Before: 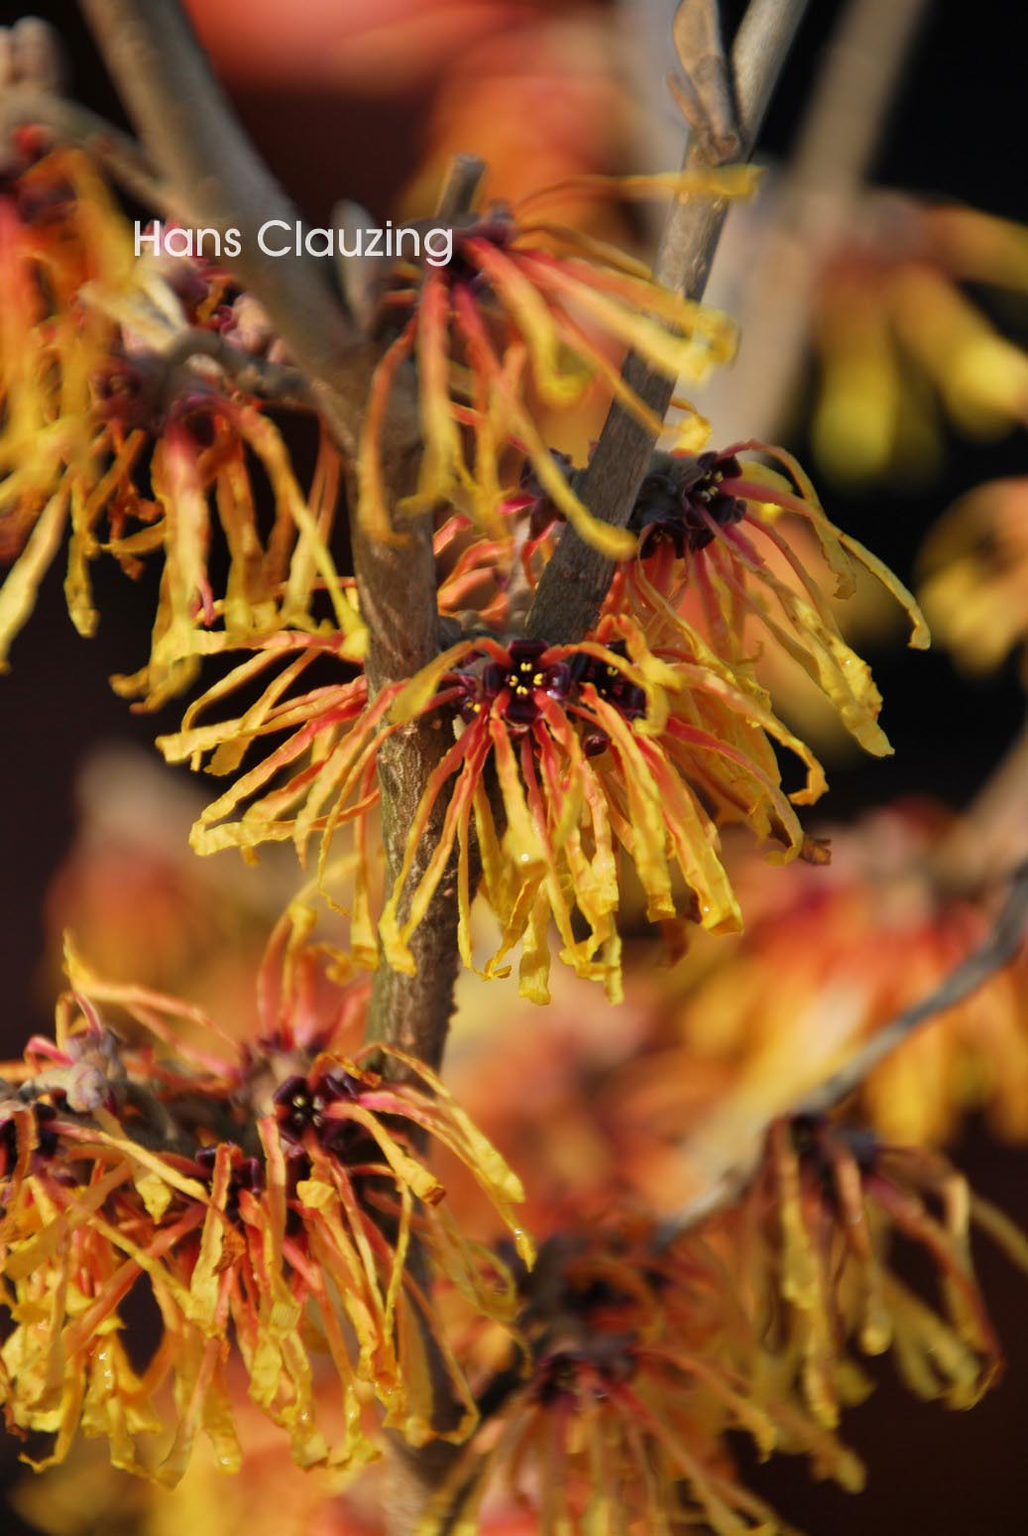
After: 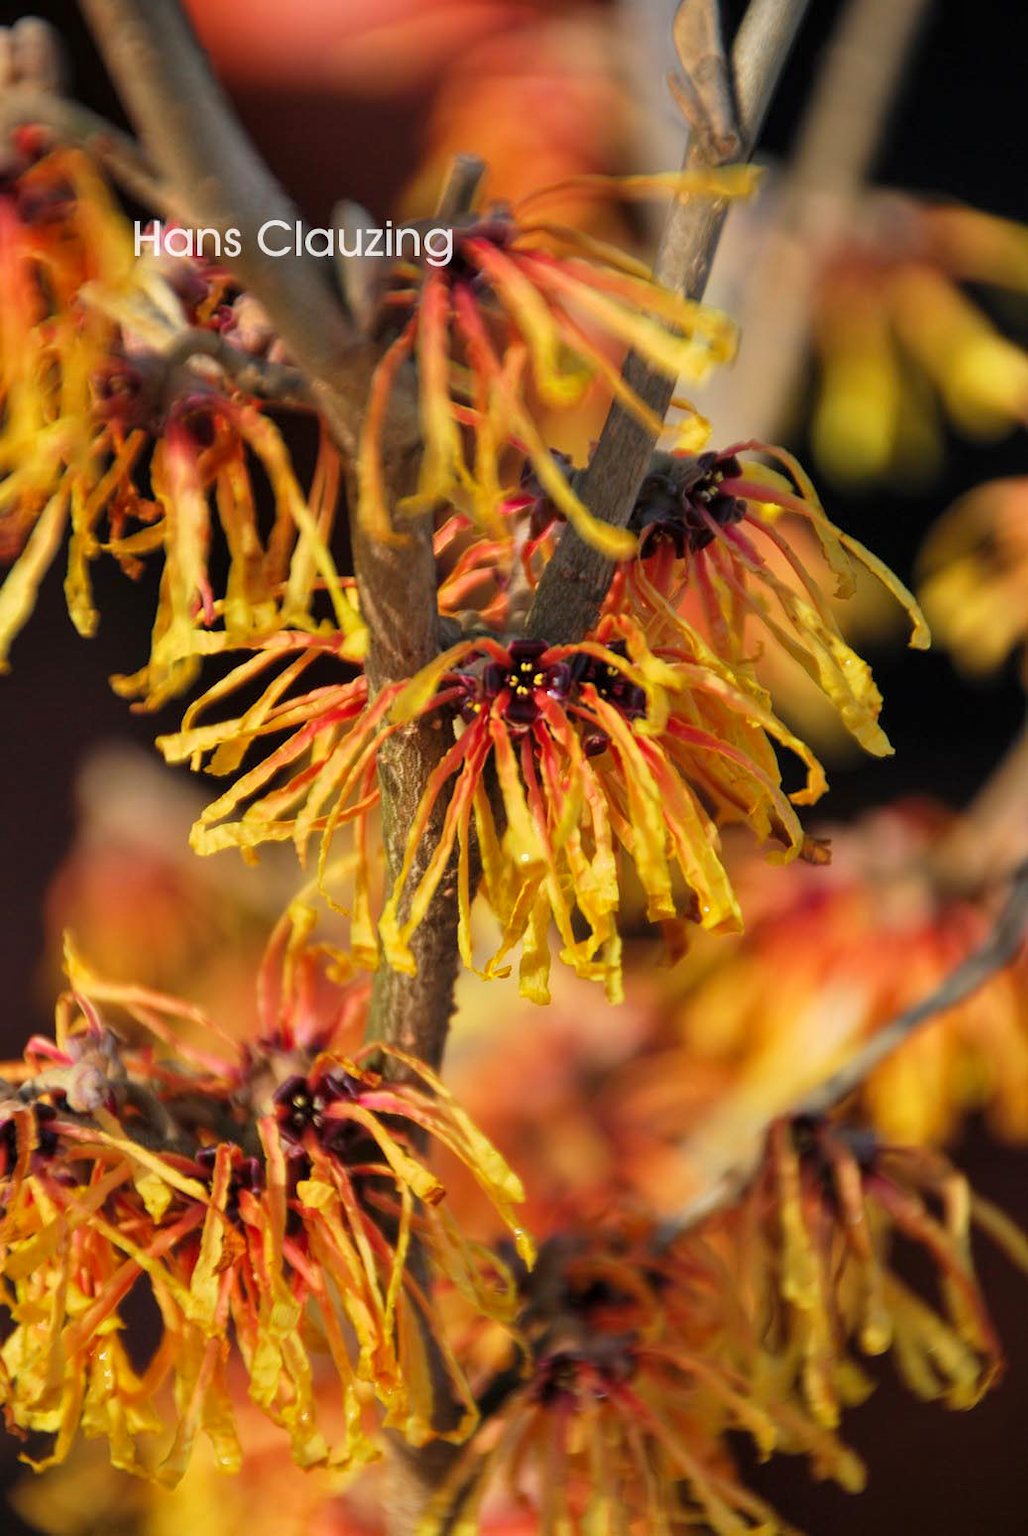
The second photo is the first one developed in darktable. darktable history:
contrast brightness saturation: contrast 0.03, brightness 0.06, saturation 0.13
local contrast: highlights 100%, shadows 100%, detail 120%, midtone range 0.2
